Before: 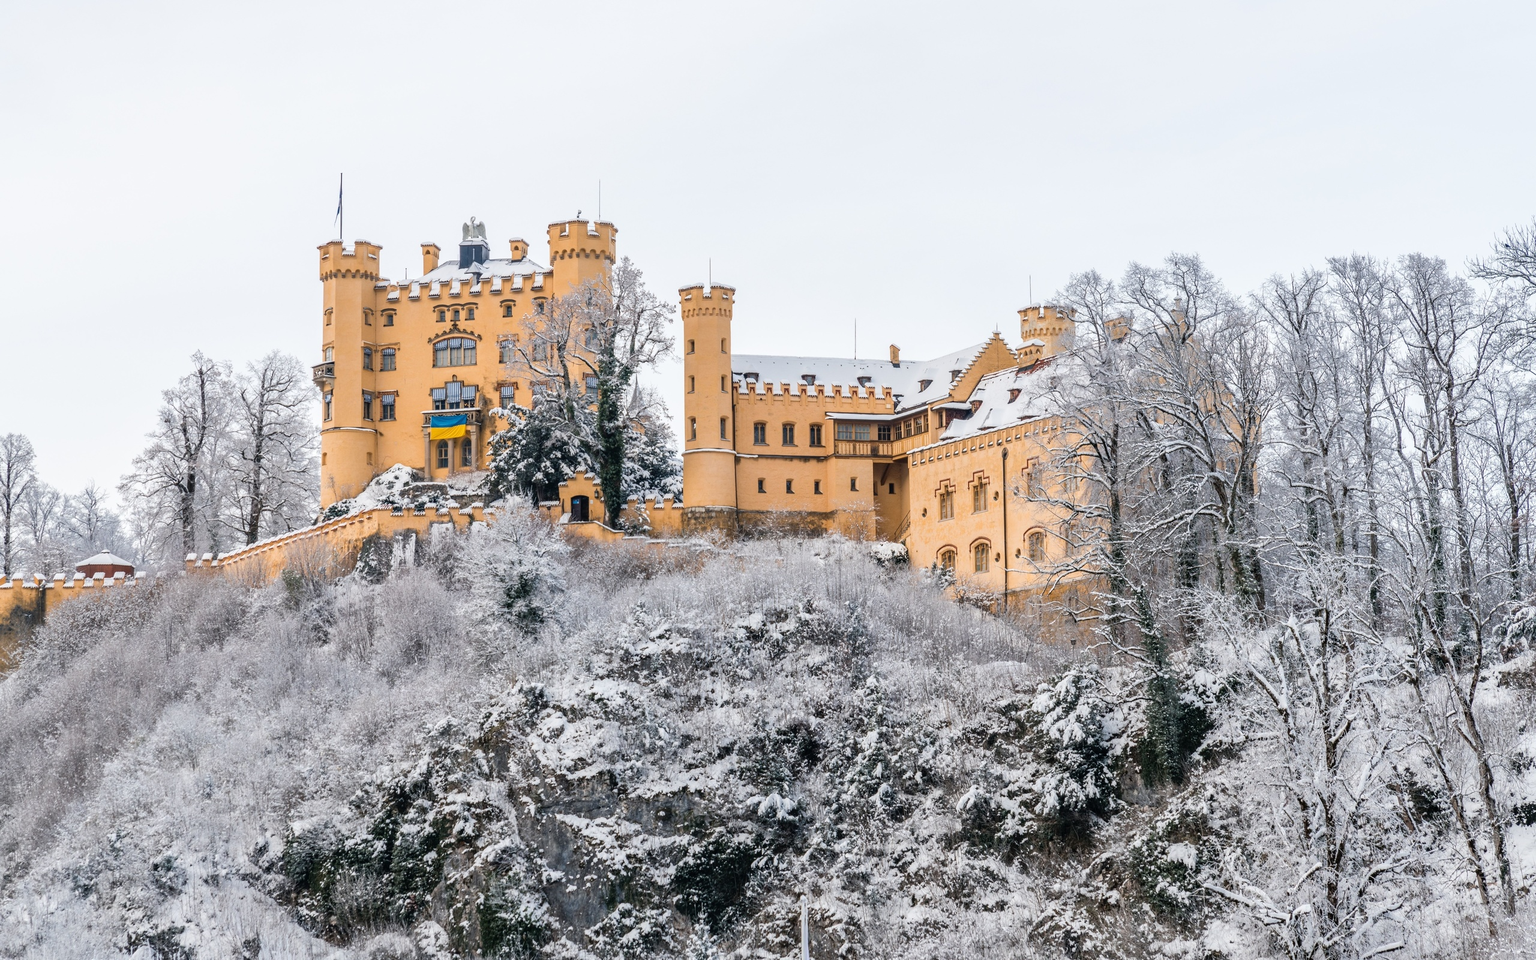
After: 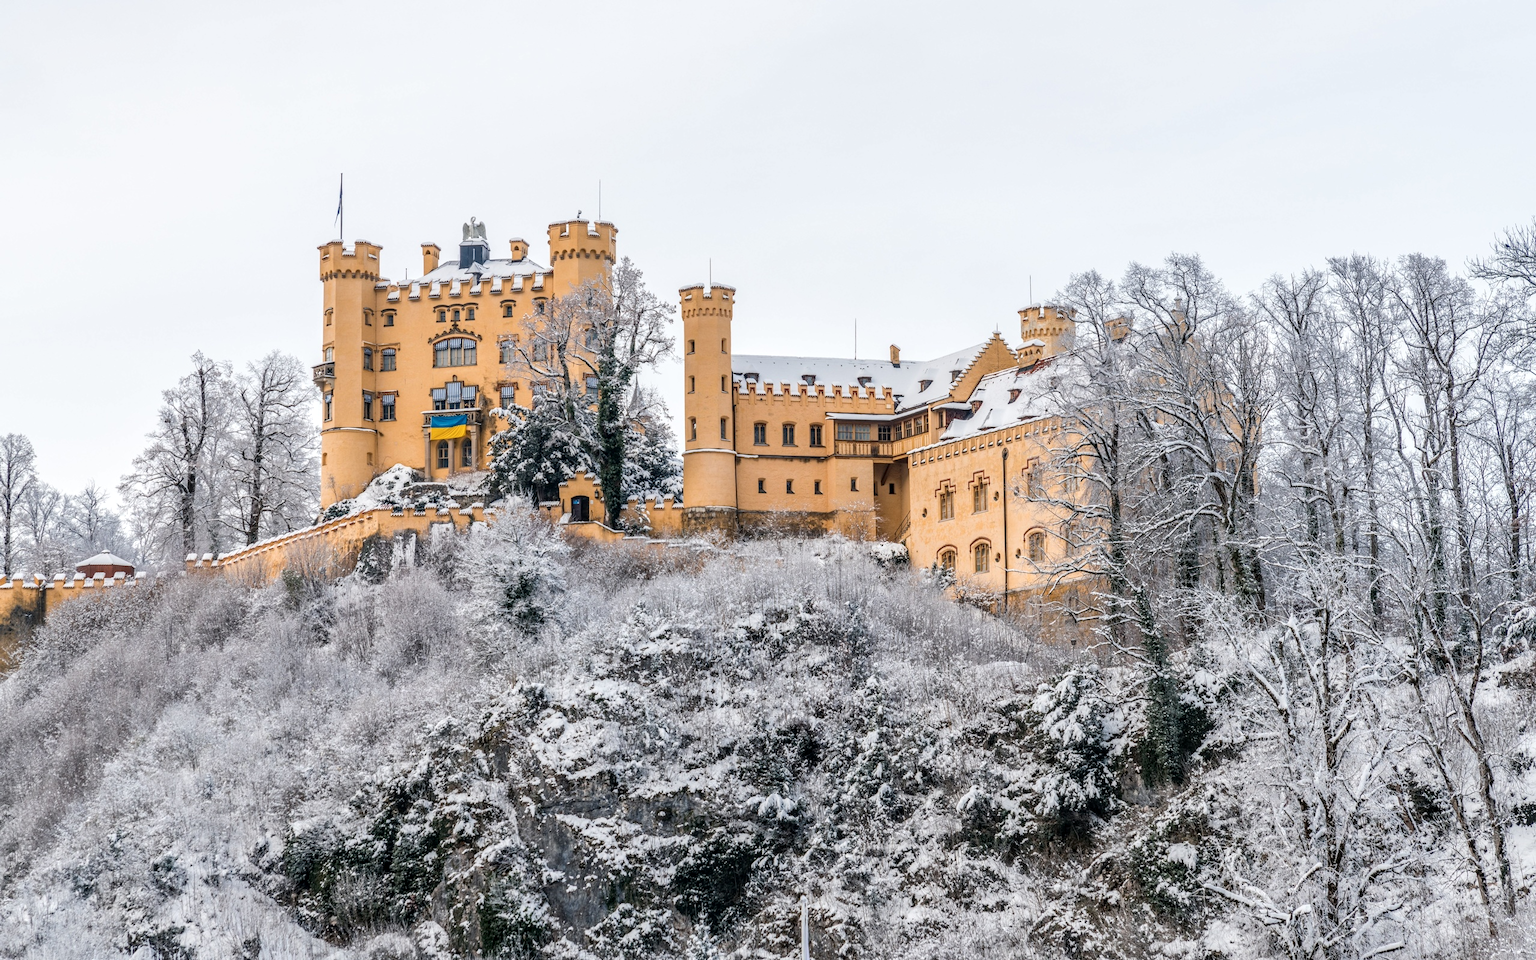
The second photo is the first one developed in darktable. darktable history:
local contrast: on, module defaults
color balance rgb: perceptual saturation grading › global saturation -1%
